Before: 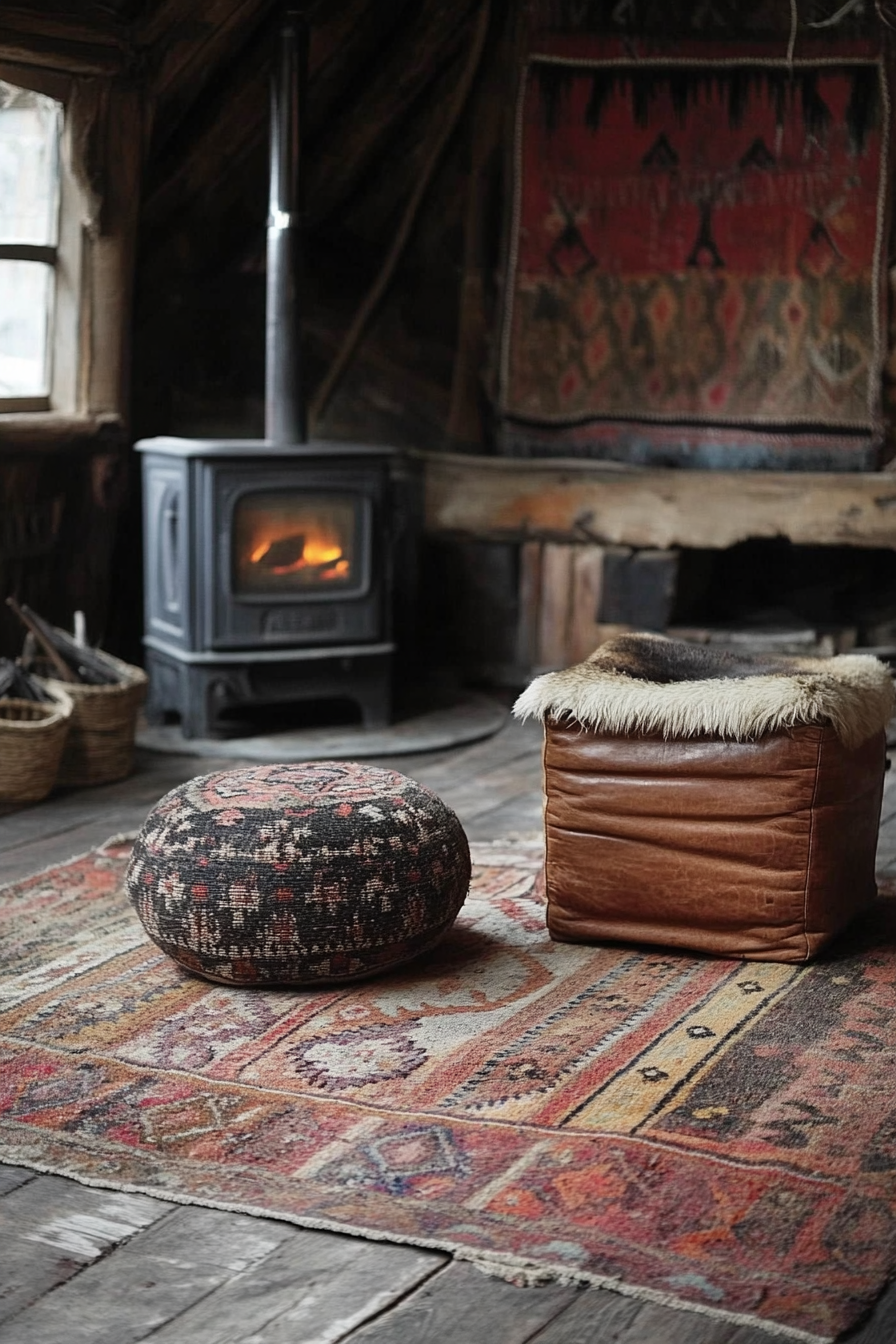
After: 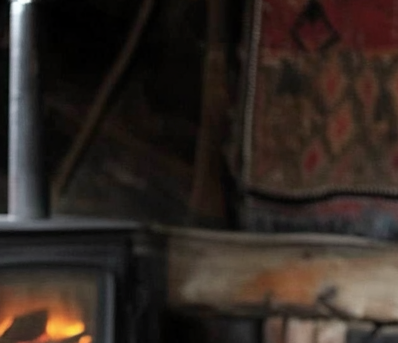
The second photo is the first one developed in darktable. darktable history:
exposure: black level correction 0.002, compensate highlight preservation false
crop: left 28.725%, top 16.792%, right 26.852%, bottom 57.623%
